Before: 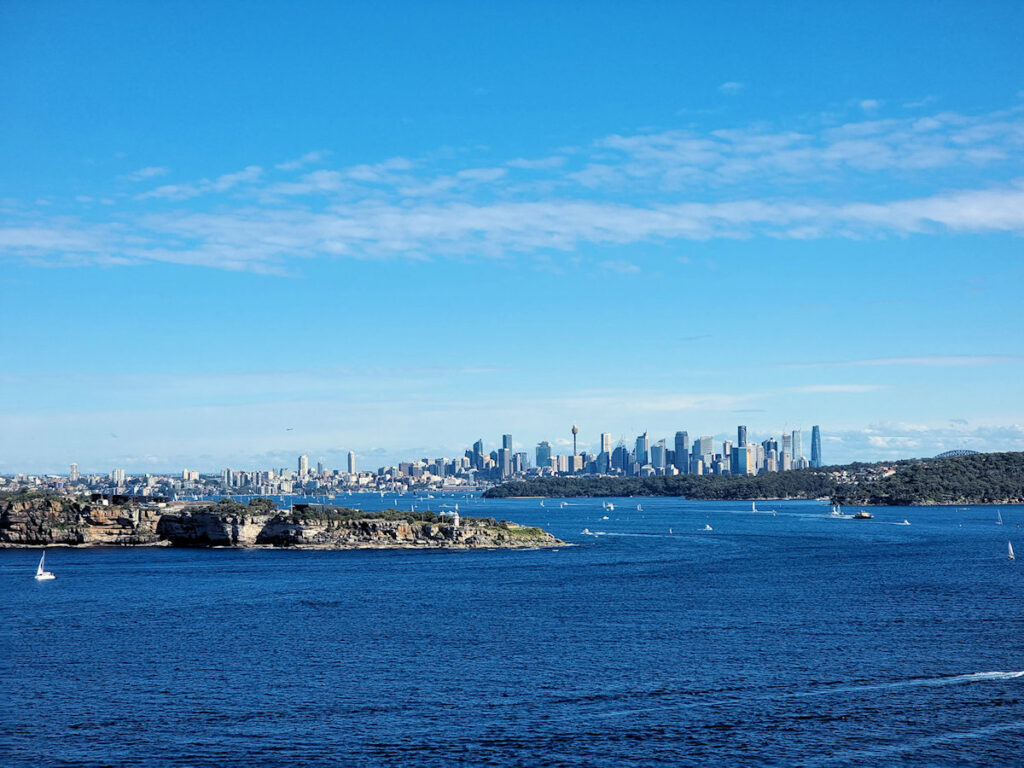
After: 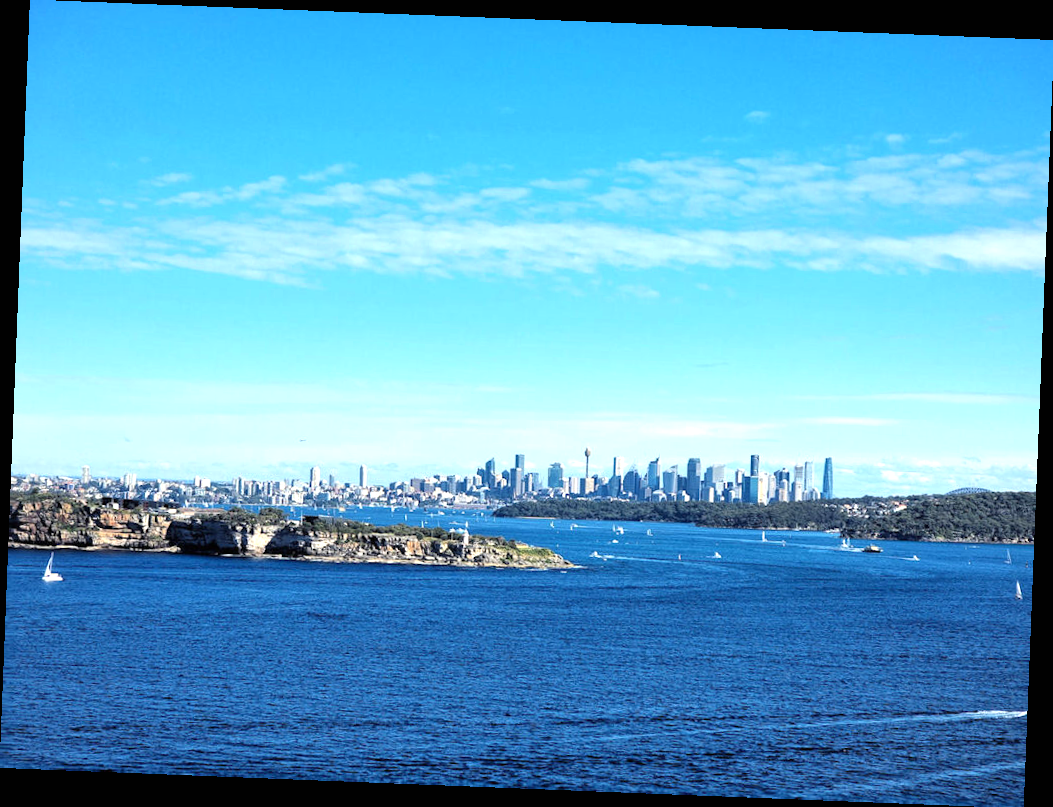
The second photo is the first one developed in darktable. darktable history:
exposure: black level correction 0, exposure 0.7 EV, compensate exposure bias true, compensate highlight preservation false
rotate and perspective: rotation 2.27°, automatic cropping off
